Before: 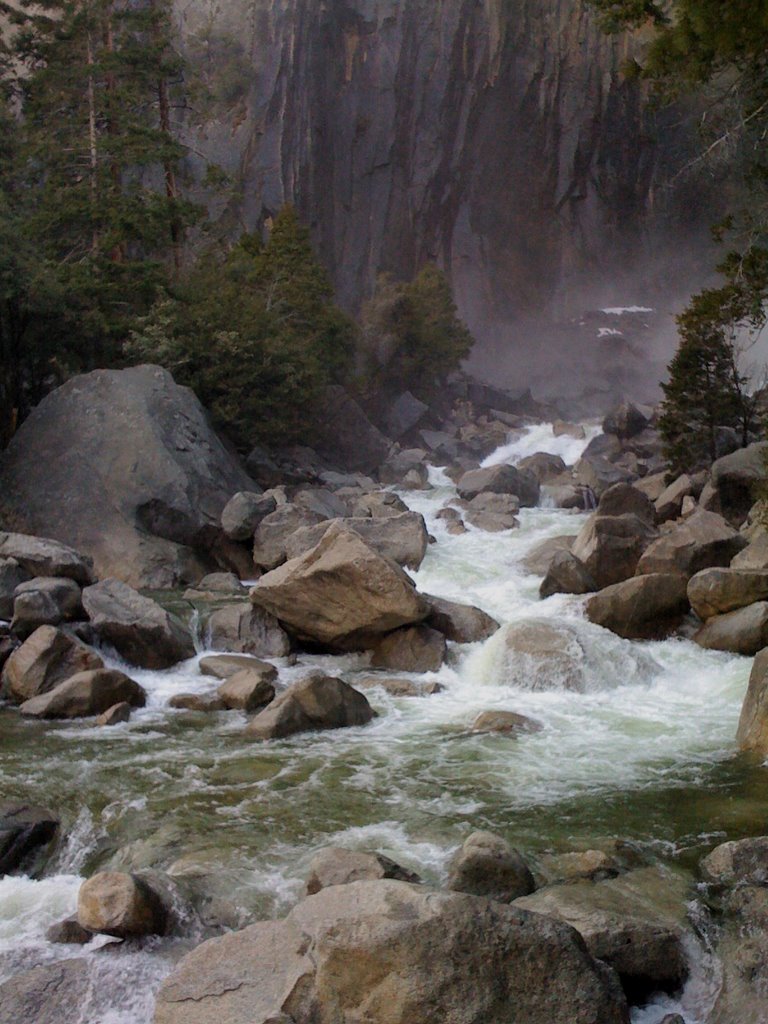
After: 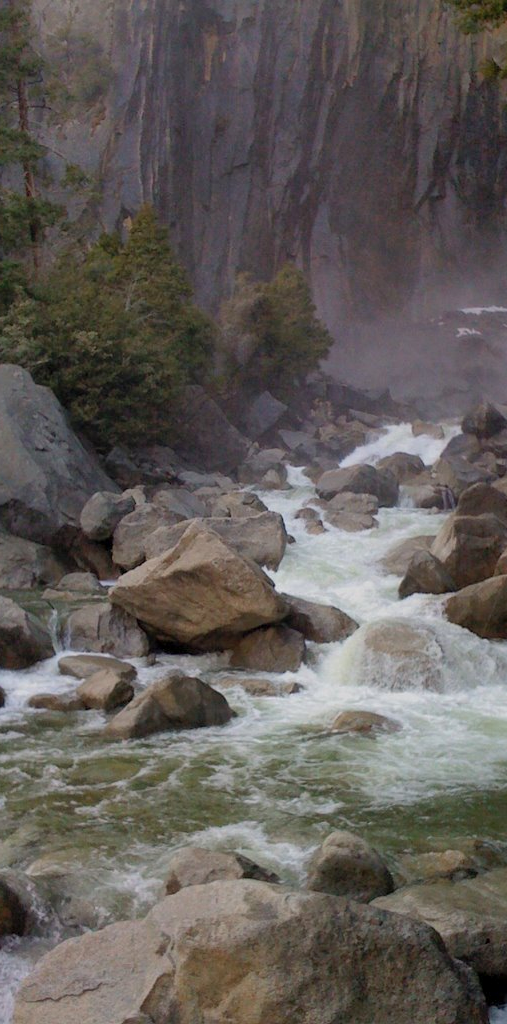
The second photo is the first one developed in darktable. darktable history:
shadows and highlights: on, module defaults
crop and rotate: left 18.375%, right 15.608%
